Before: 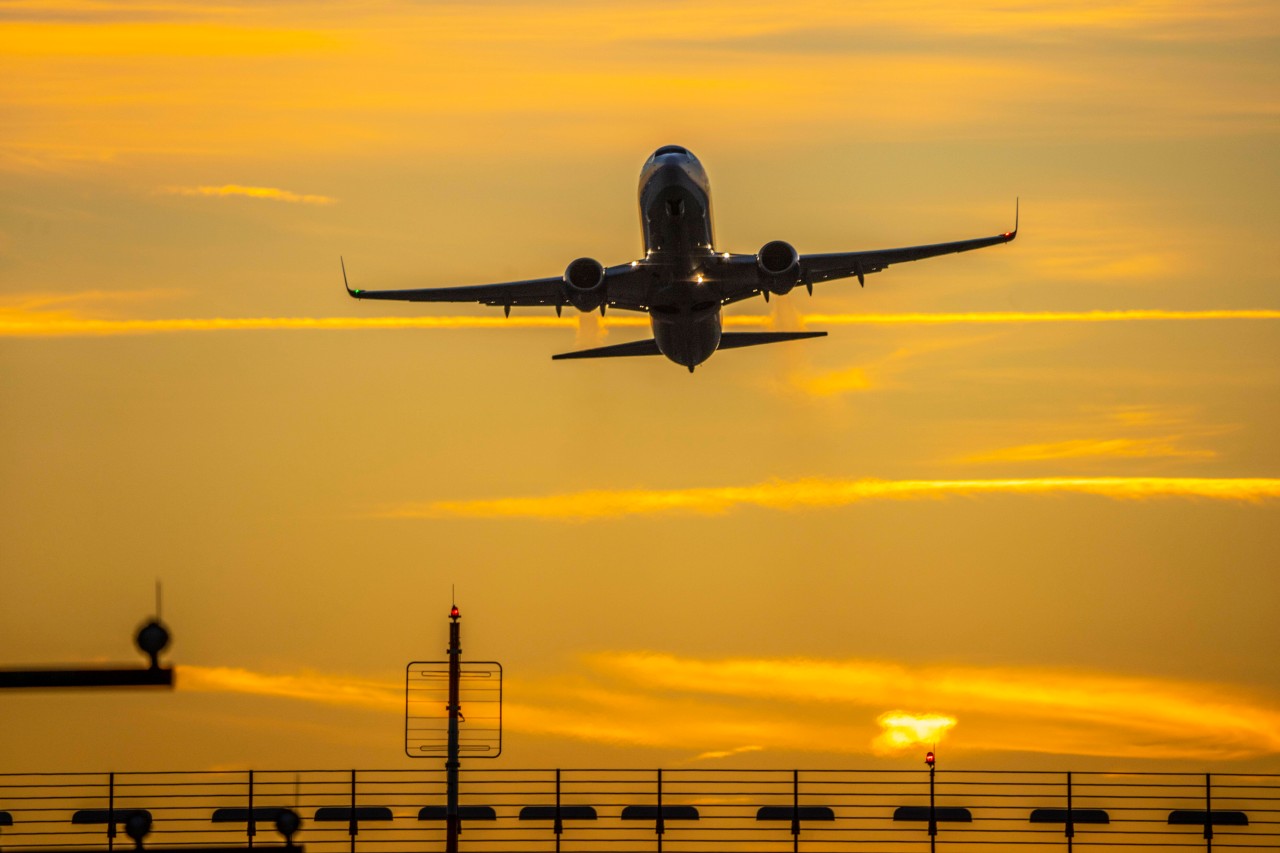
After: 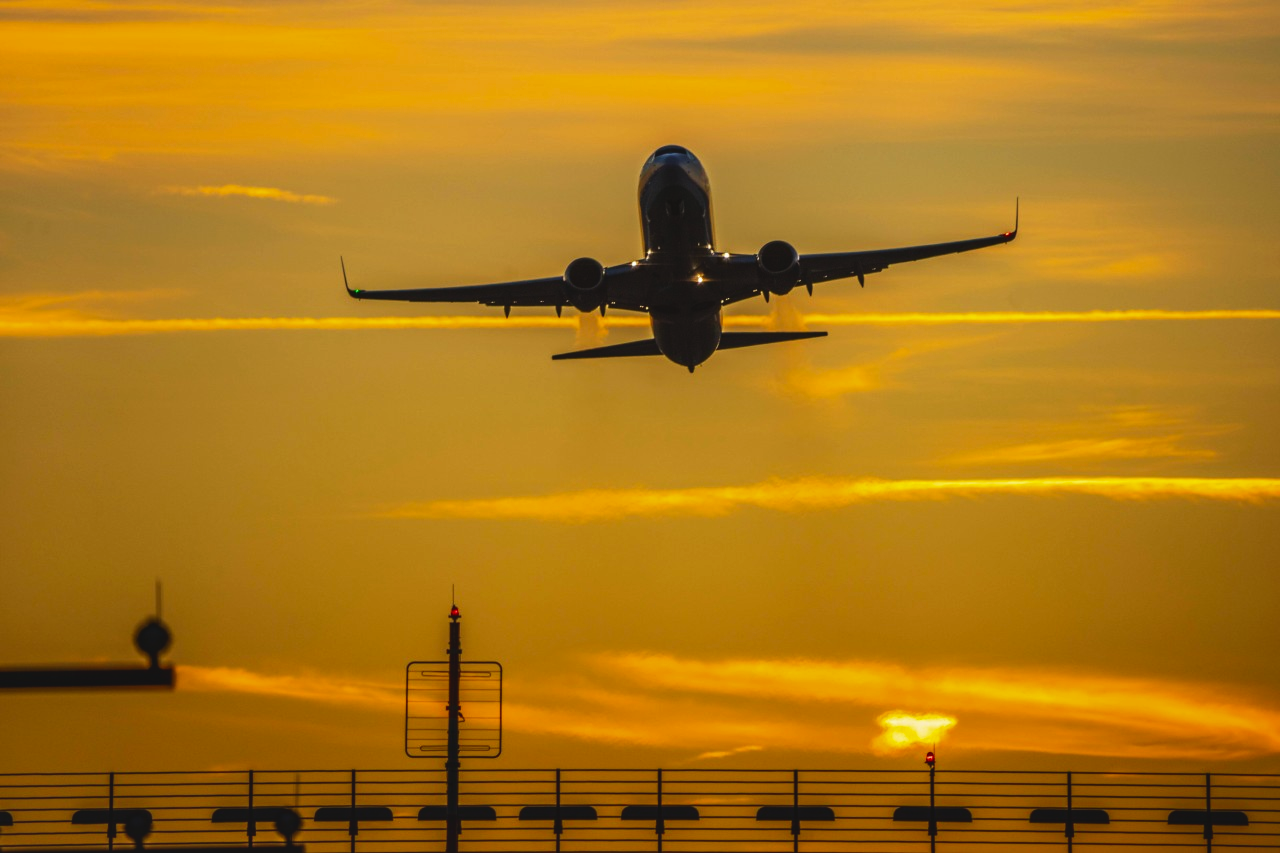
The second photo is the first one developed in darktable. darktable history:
contrast brightness saturation: brightness -0.2, saturation 0.08
shadows and highlights: shadows 29.61, highlights -30.47, low approximation 0.01, soften with gaussian
exposure: black level correction -0.015, compensate highlight preservation false
